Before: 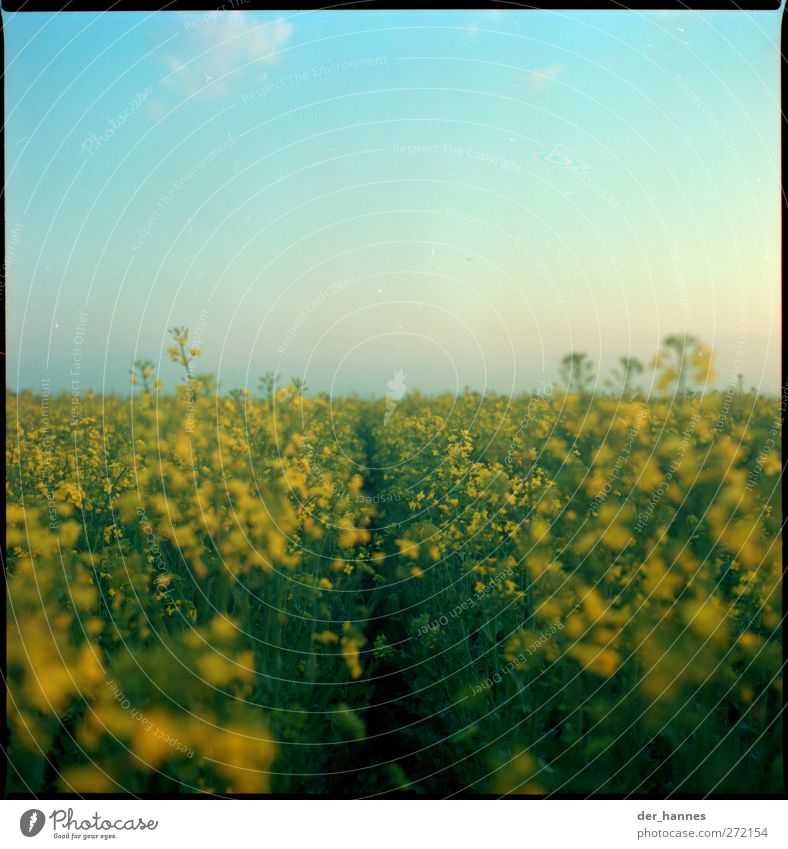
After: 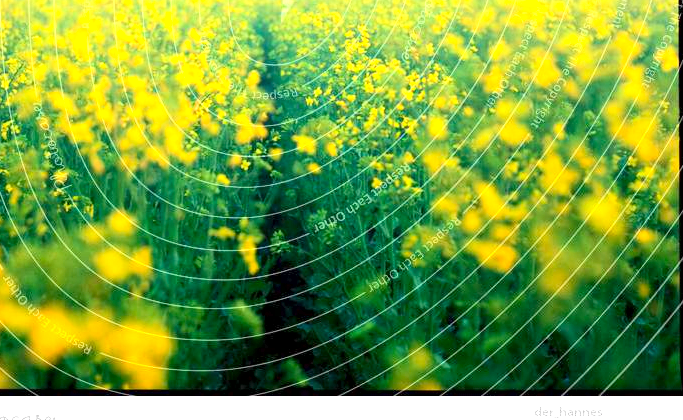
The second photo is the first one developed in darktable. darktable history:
crop and rotate: left 13.247%, top 47.622%, bottom 2.867%
contrast brightness saturation: contrast 0.196, brightness 0.161, saturation 0.221
exposure: black level correction 0.001, exposure 1.731 EV, compensate highlight preservation false
